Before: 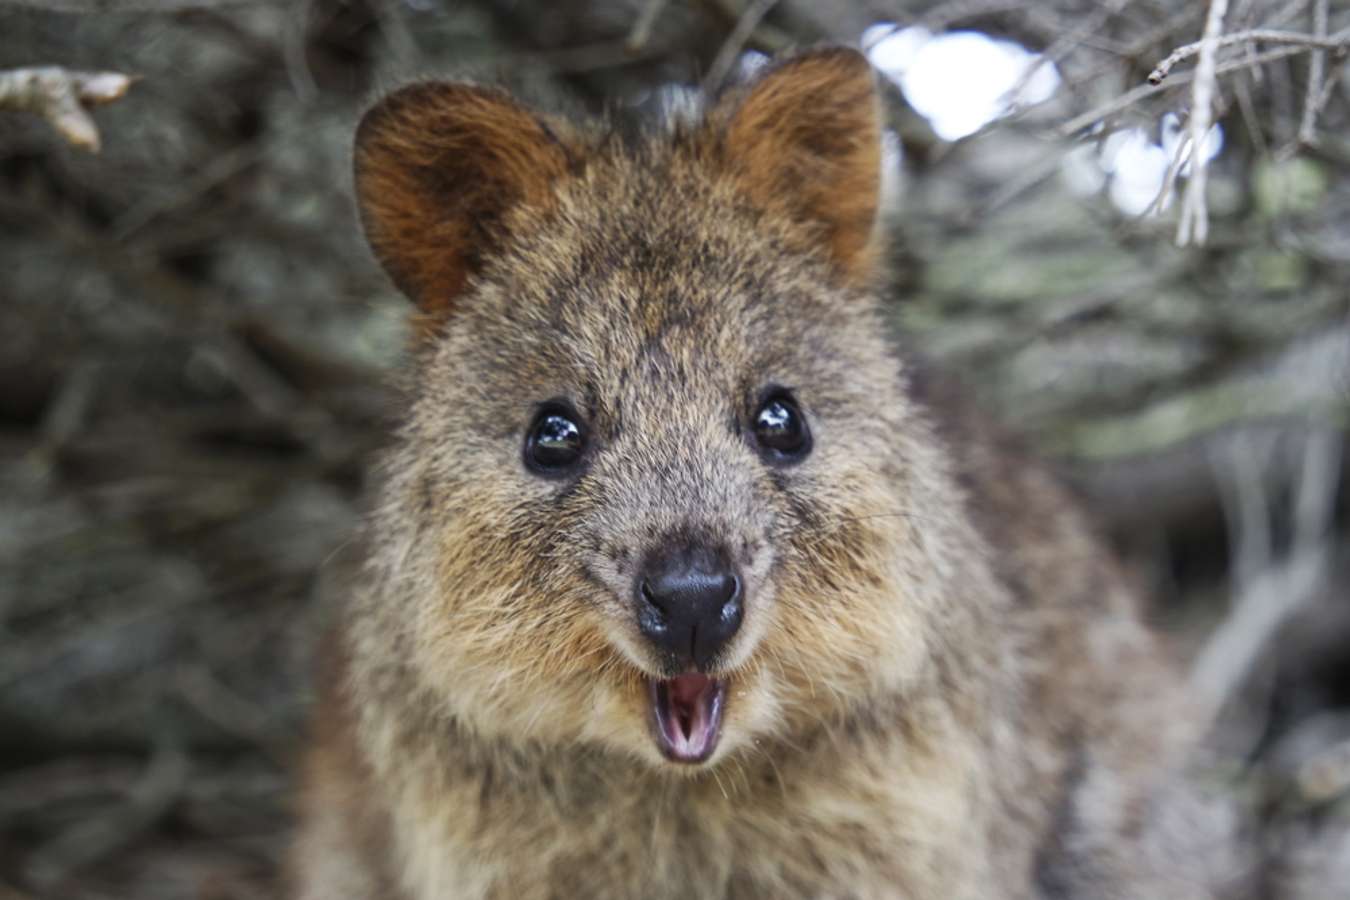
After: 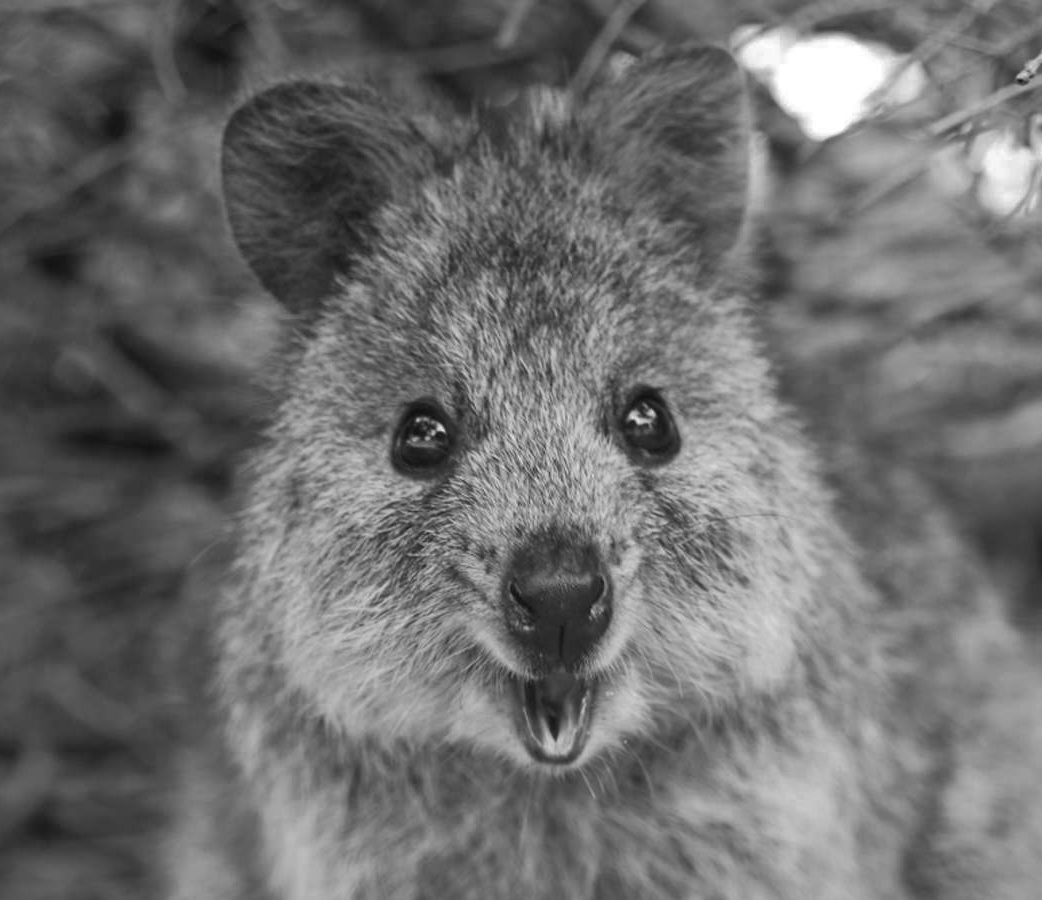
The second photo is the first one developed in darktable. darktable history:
crop: left 9.844%, right 12.899%
color zones: curves: ch0 [(0.002, 0.593) (0.143, 0.417) (0.285, 0.541) (0.455, 0.289) (0.608, 0.327) (0.727, 0.283) (0.869, 0.571) (1, 0.603)]; ch1 [(0, 0) (0.143, 0) (0.286, 0) (0.429, 0) (0.571, 0) (0.714, 0) (0.857, 0)]
shadows and highlights: on, module defaults
